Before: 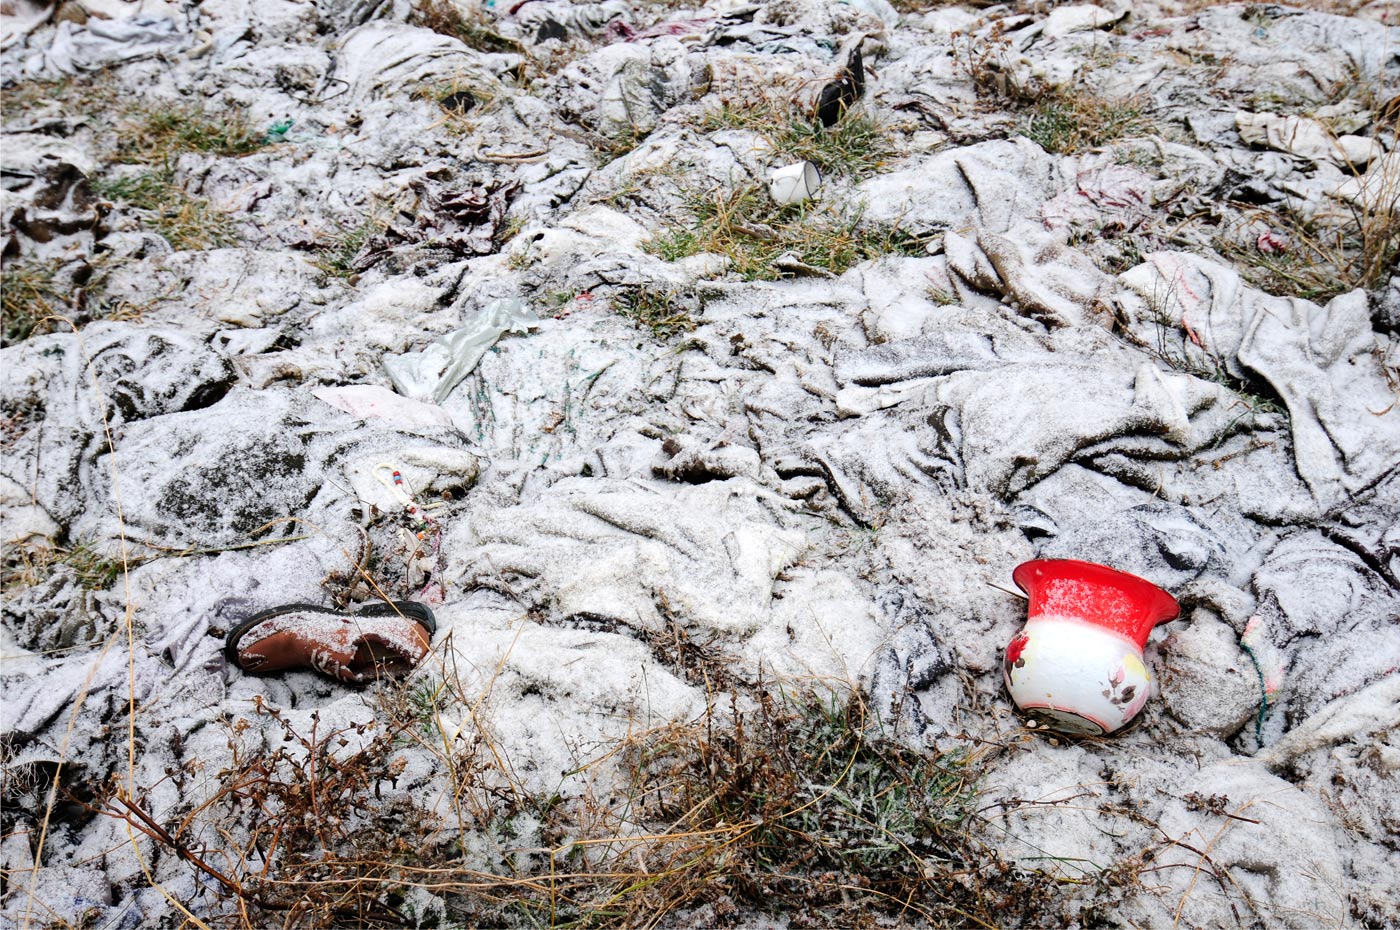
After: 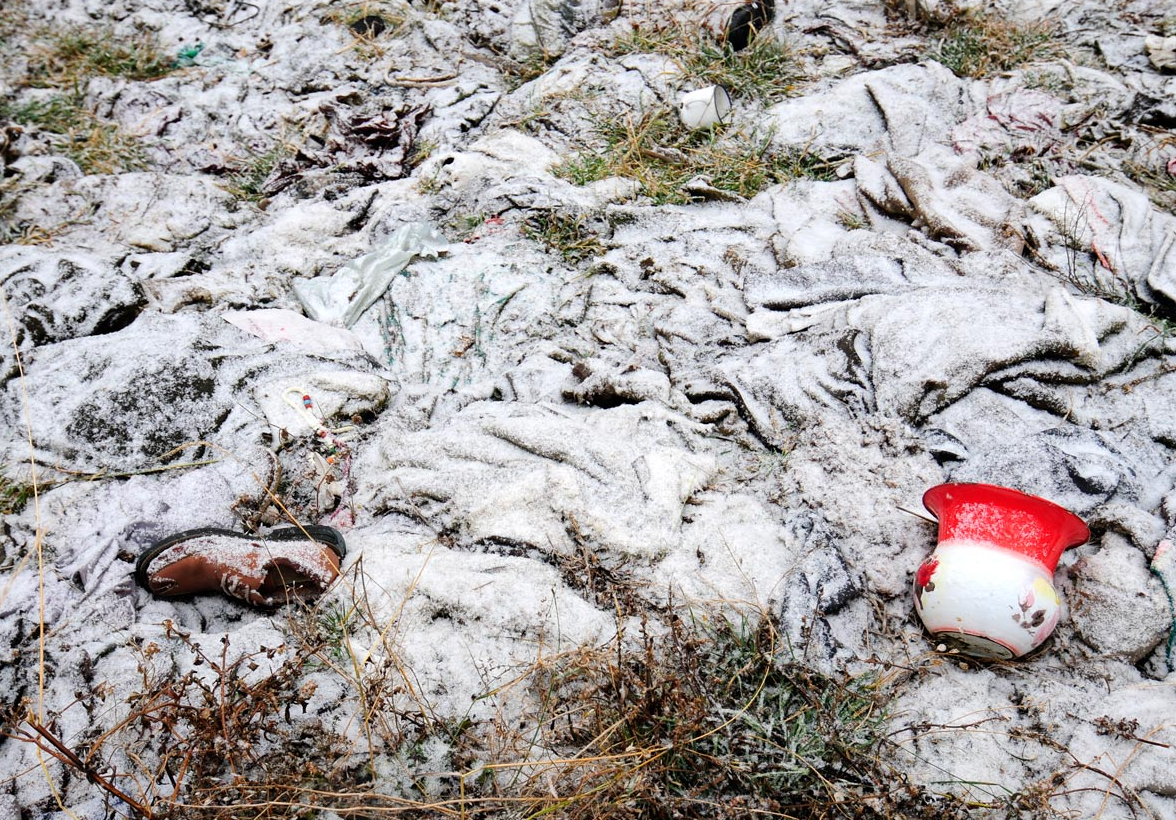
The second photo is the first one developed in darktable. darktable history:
crop: left 6.446%, top 8.188%, right 9.538%, bottom 3.548%
color balance: on, module defaults
